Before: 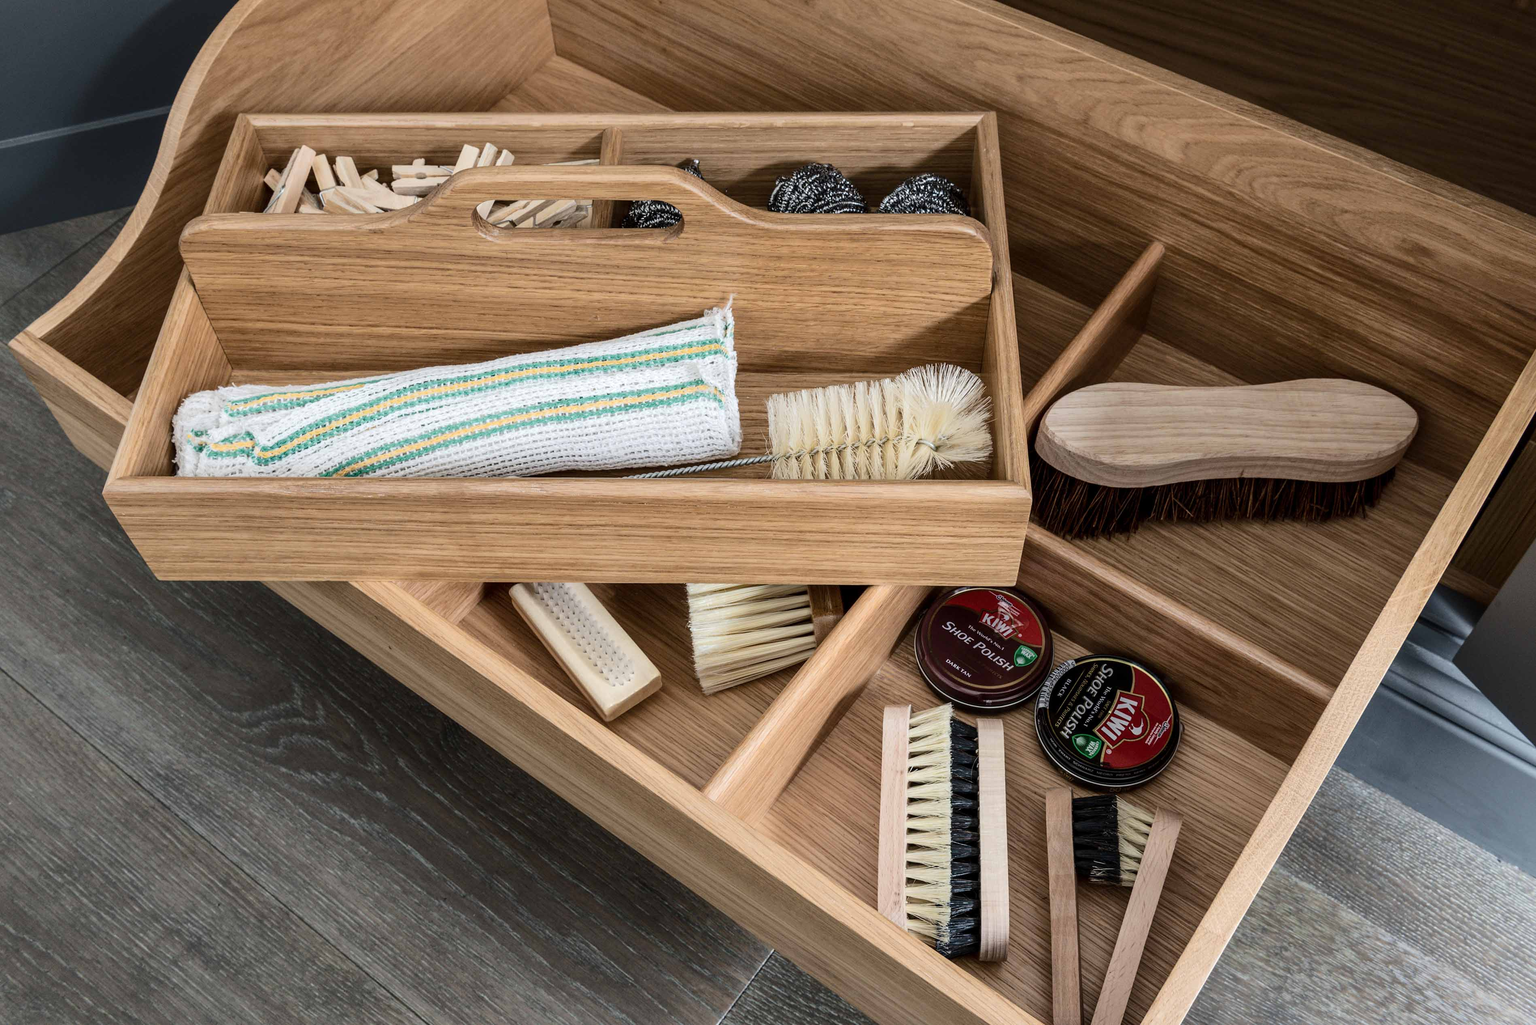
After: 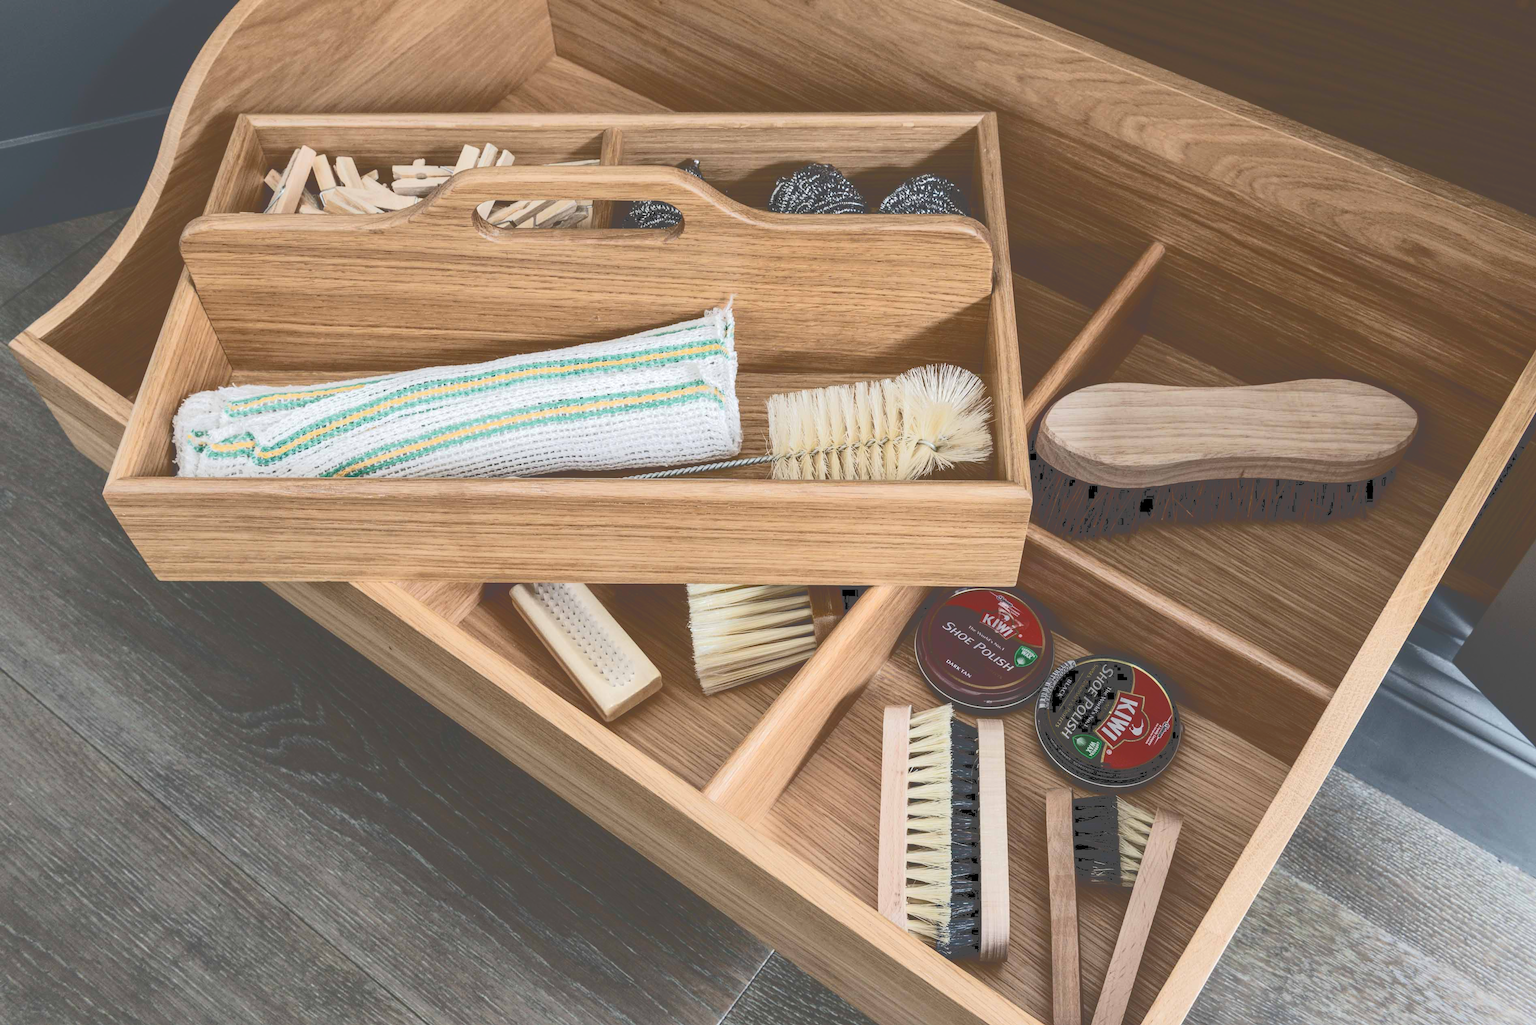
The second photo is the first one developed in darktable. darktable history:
tone curve: curves: ch0 [(0, 0) (0.003, 0.299) (0.011, 0.299) (0.025, 0.299) (0.044, 0.299) (0.069, 0.3) (0.1, 0.306) (0.136, 0.316) (0.177, 0.326) (0.224, 0.338) (0.277, 0.366) (0.335, 0.406) (0.399, 0.462) (0.468, 0.533) (0.543, 0.607) (0.623, 0.7) (0.709, 0.775) (0.801, 0.843) (0.898, 0.903) (1, 1)], color space Lab, independent channels, preserve colors none
